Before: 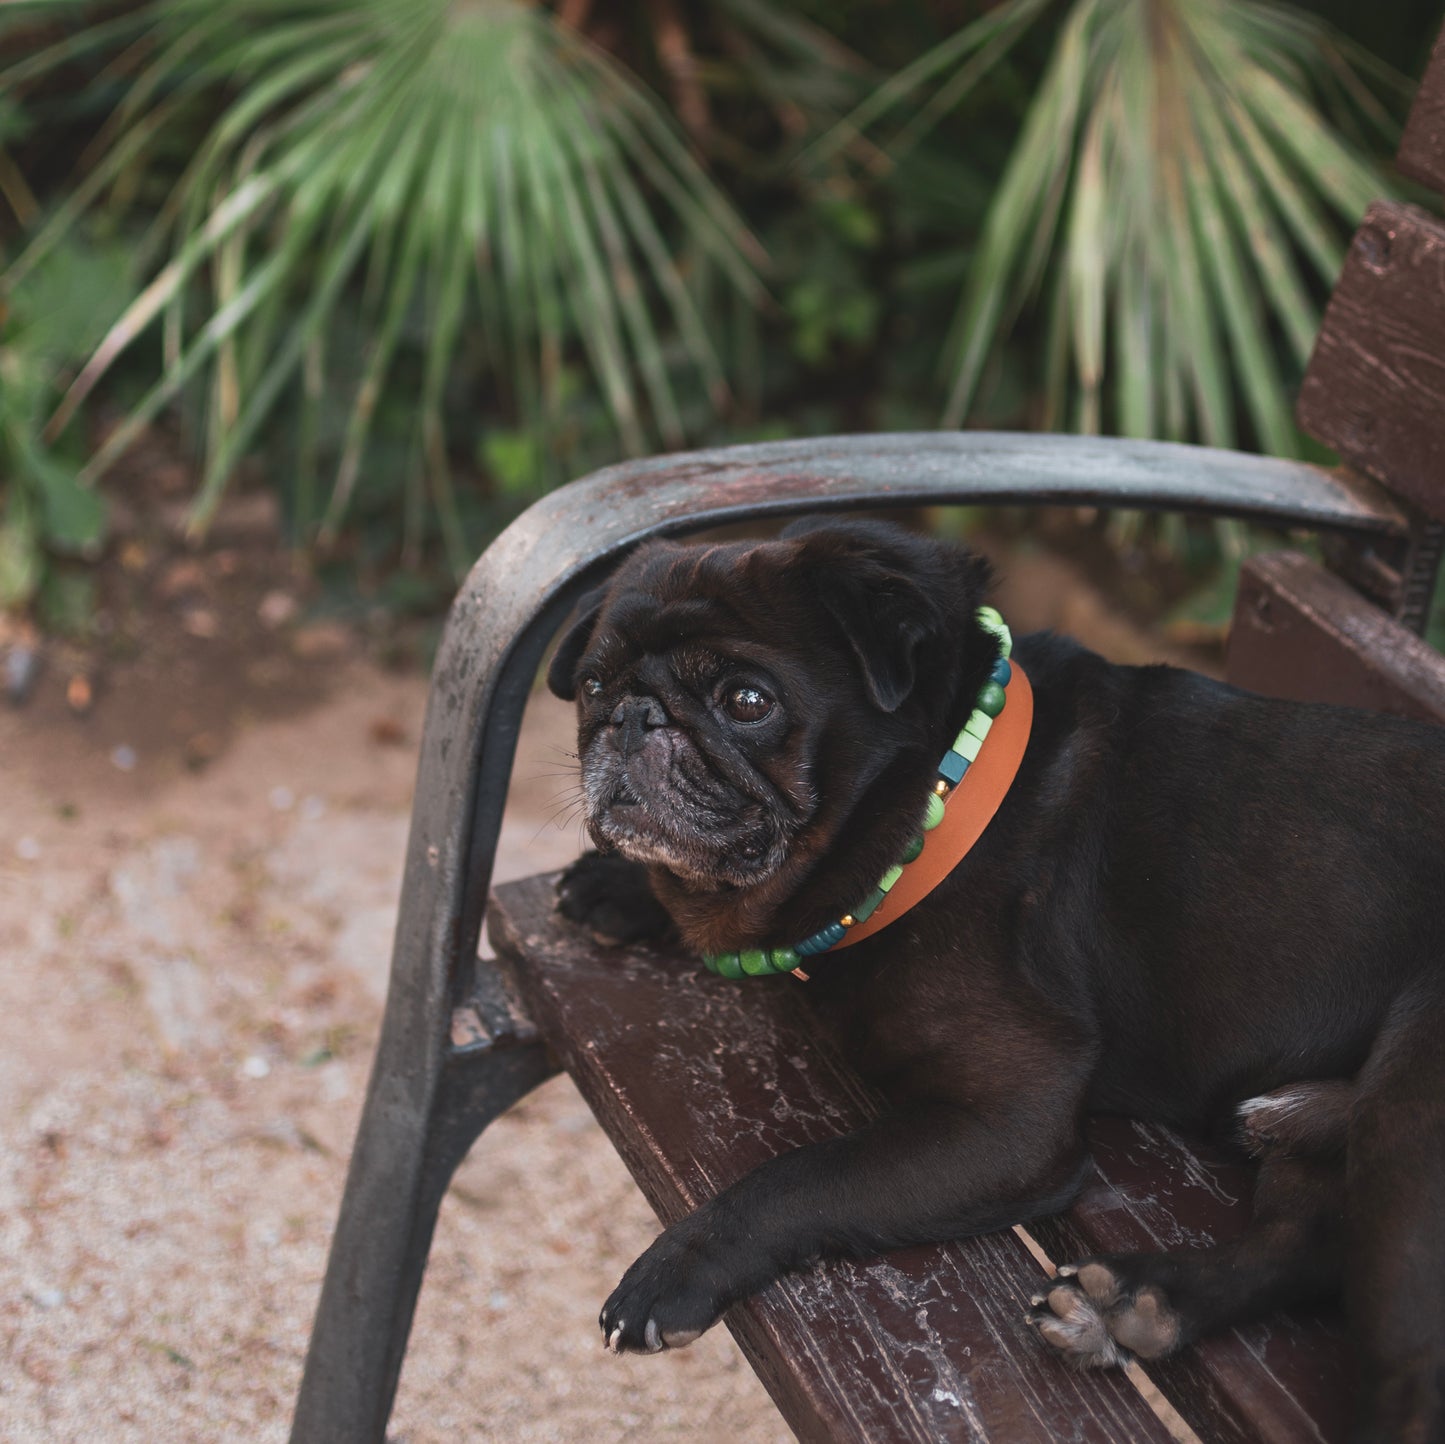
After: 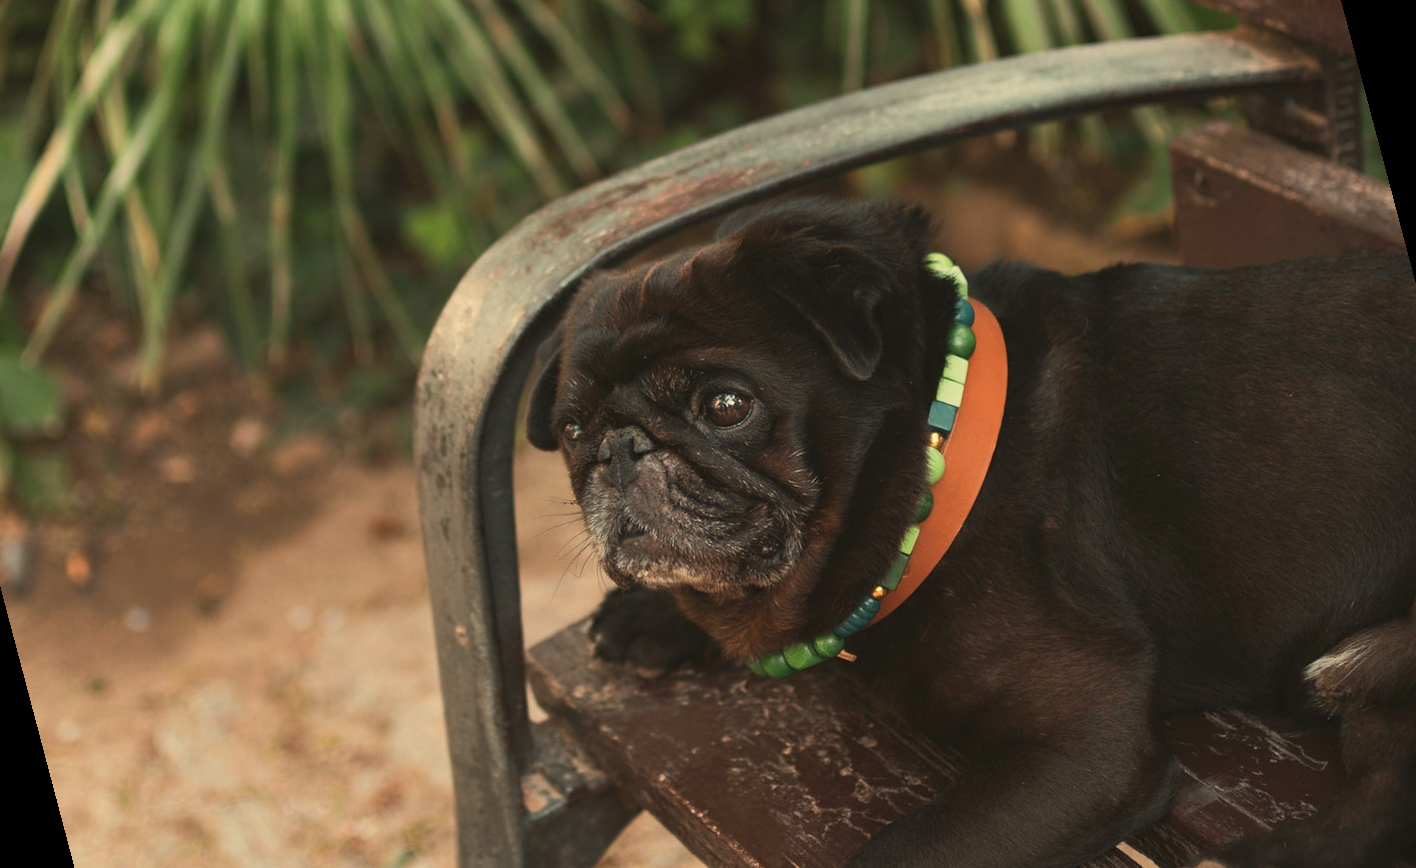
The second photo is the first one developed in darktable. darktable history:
rotate and perspective: rotation -14.8°, crop left 0.1, crop right 0.903, crop top 0.25, crop bottom 0.748
crop: top 1.049%, right 0.001%
white balance: red 1.08, blue 0.791
